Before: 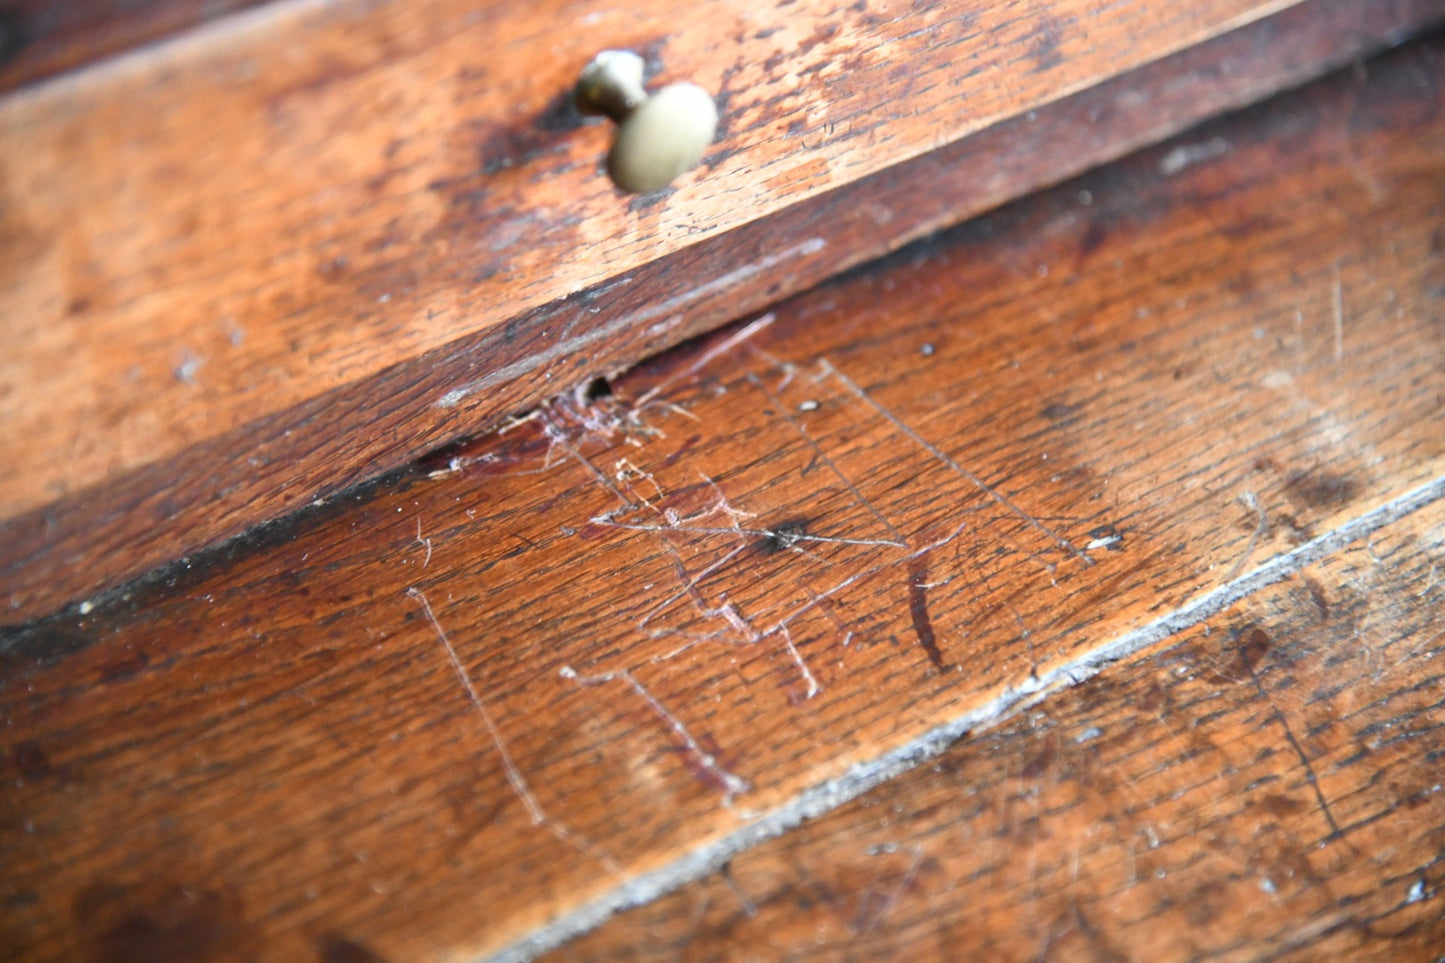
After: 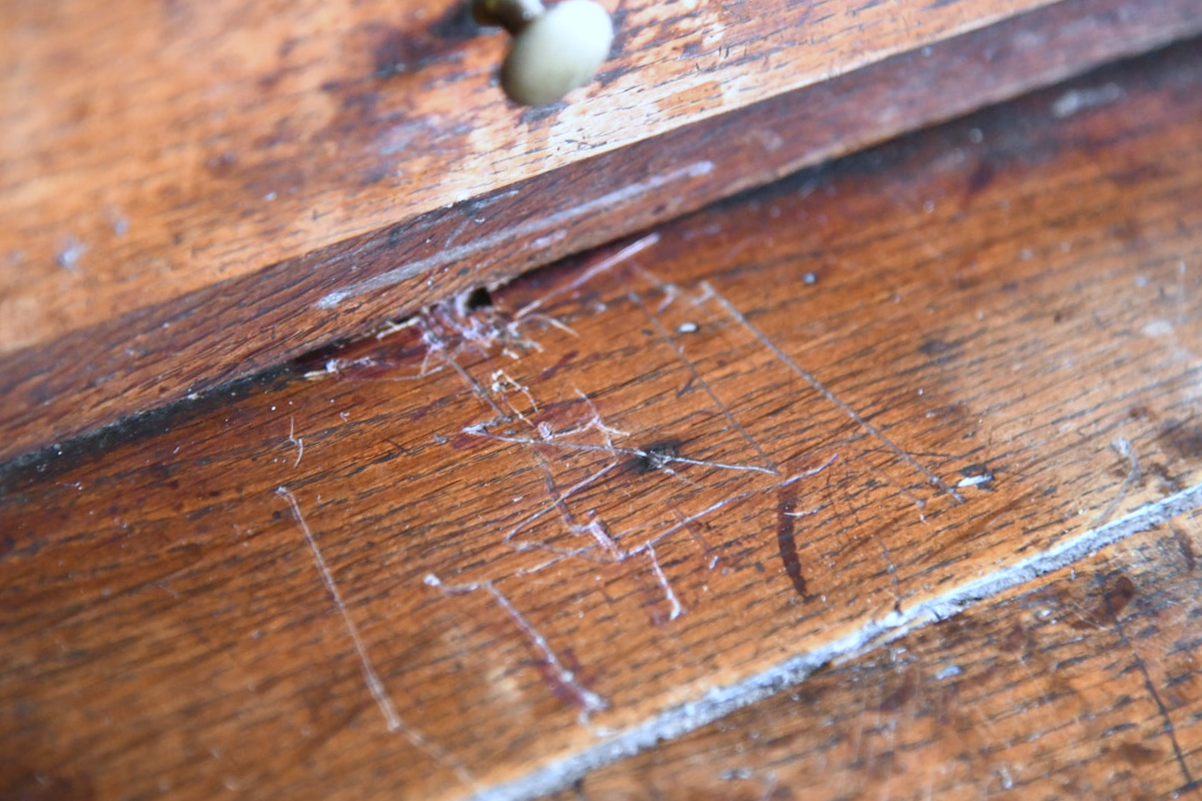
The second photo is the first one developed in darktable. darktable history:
white balance: red 0.926, green 1.003, blue 1.133
crop and rotate: angle -3.27°, left 5.211%, top 5.211%, right 4.607%, bottom 4.607%
